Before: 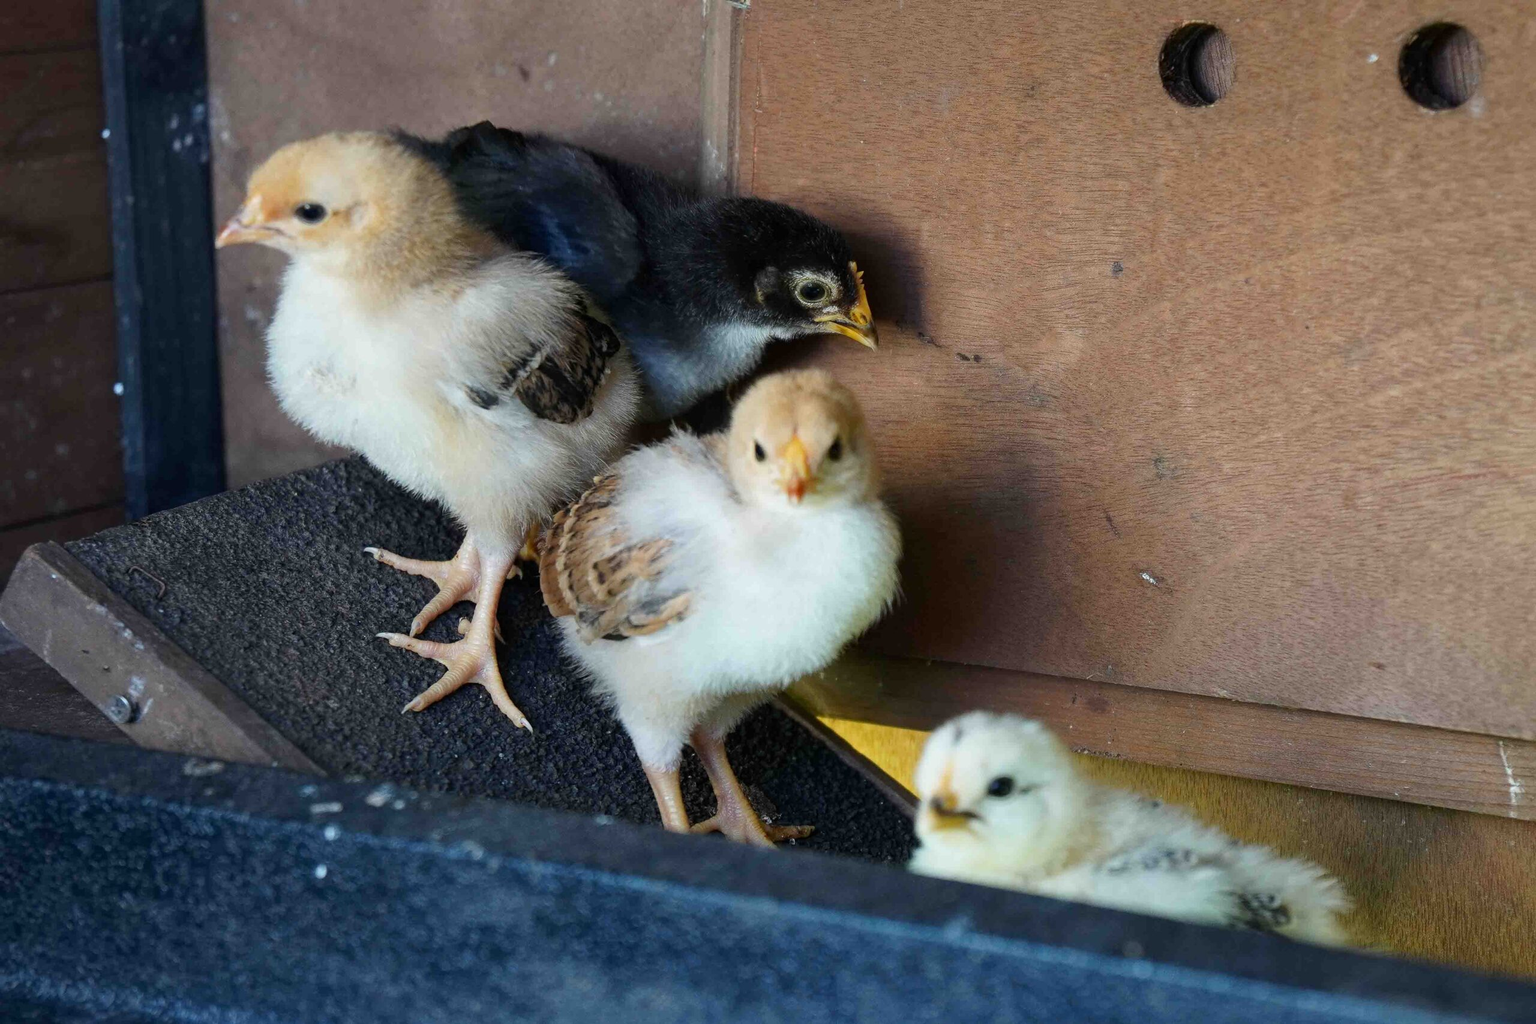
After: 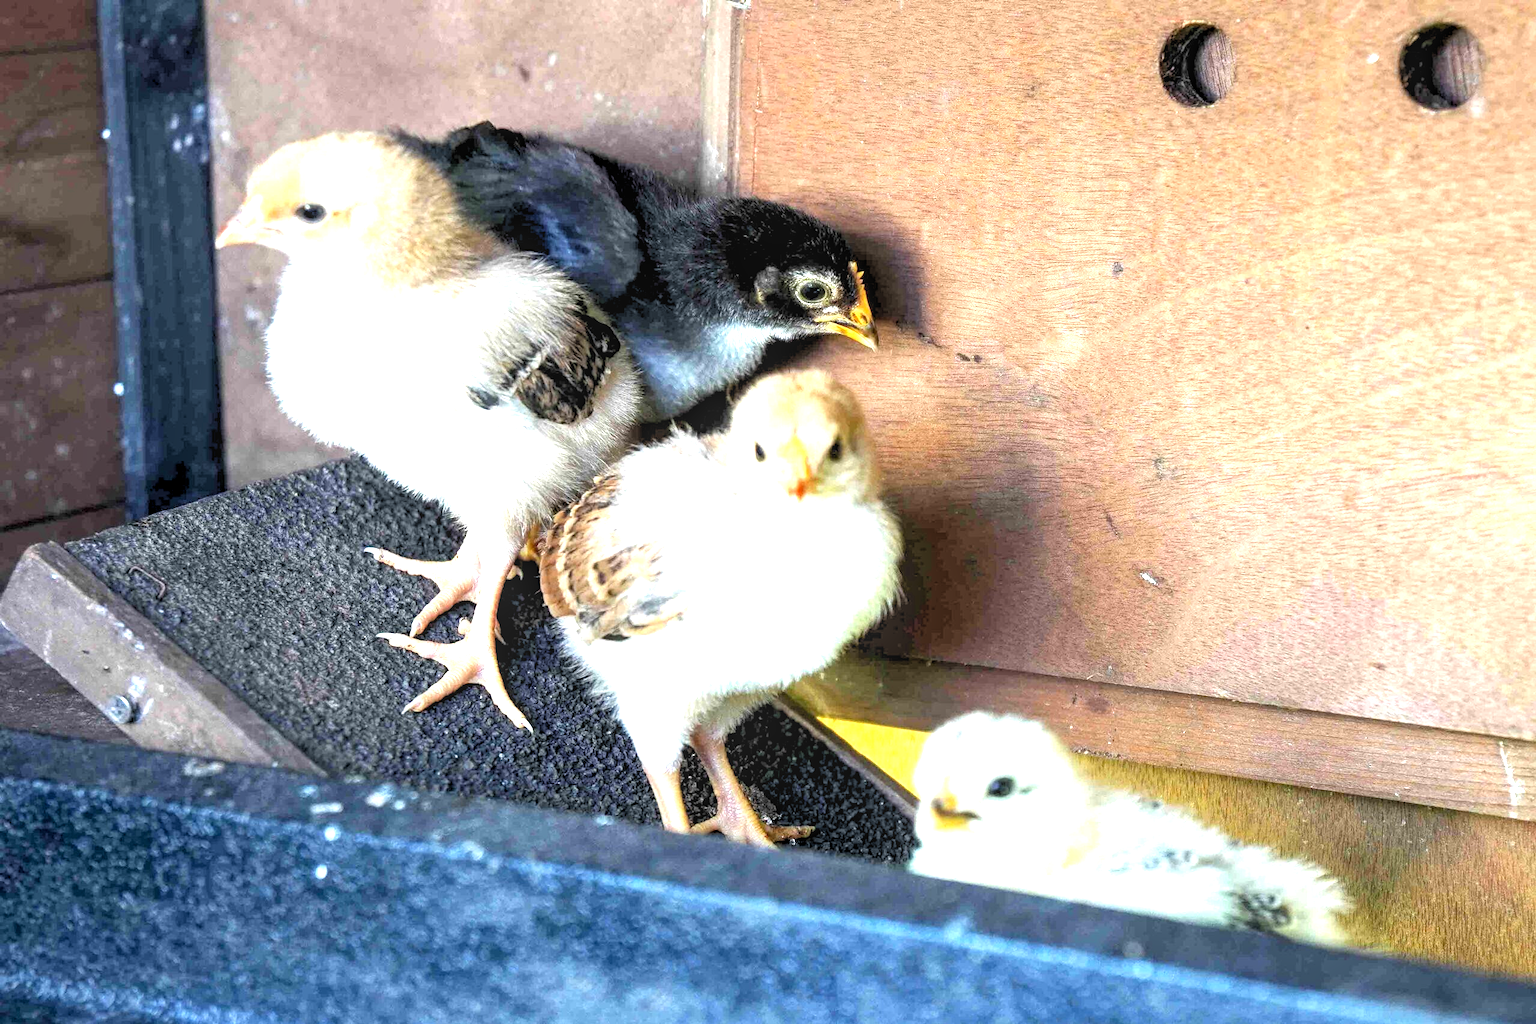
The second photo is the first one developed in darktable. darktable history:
exposure: black level correction 0, exposure 1.675 EV, compensate exposure bias true, compensate highlight preservation false
local contrast: on, module defaults
rgb levels: levels [[0.013, 0.434, 0.89], [0, 0.5, 1], [0, 0.5, 1]]
